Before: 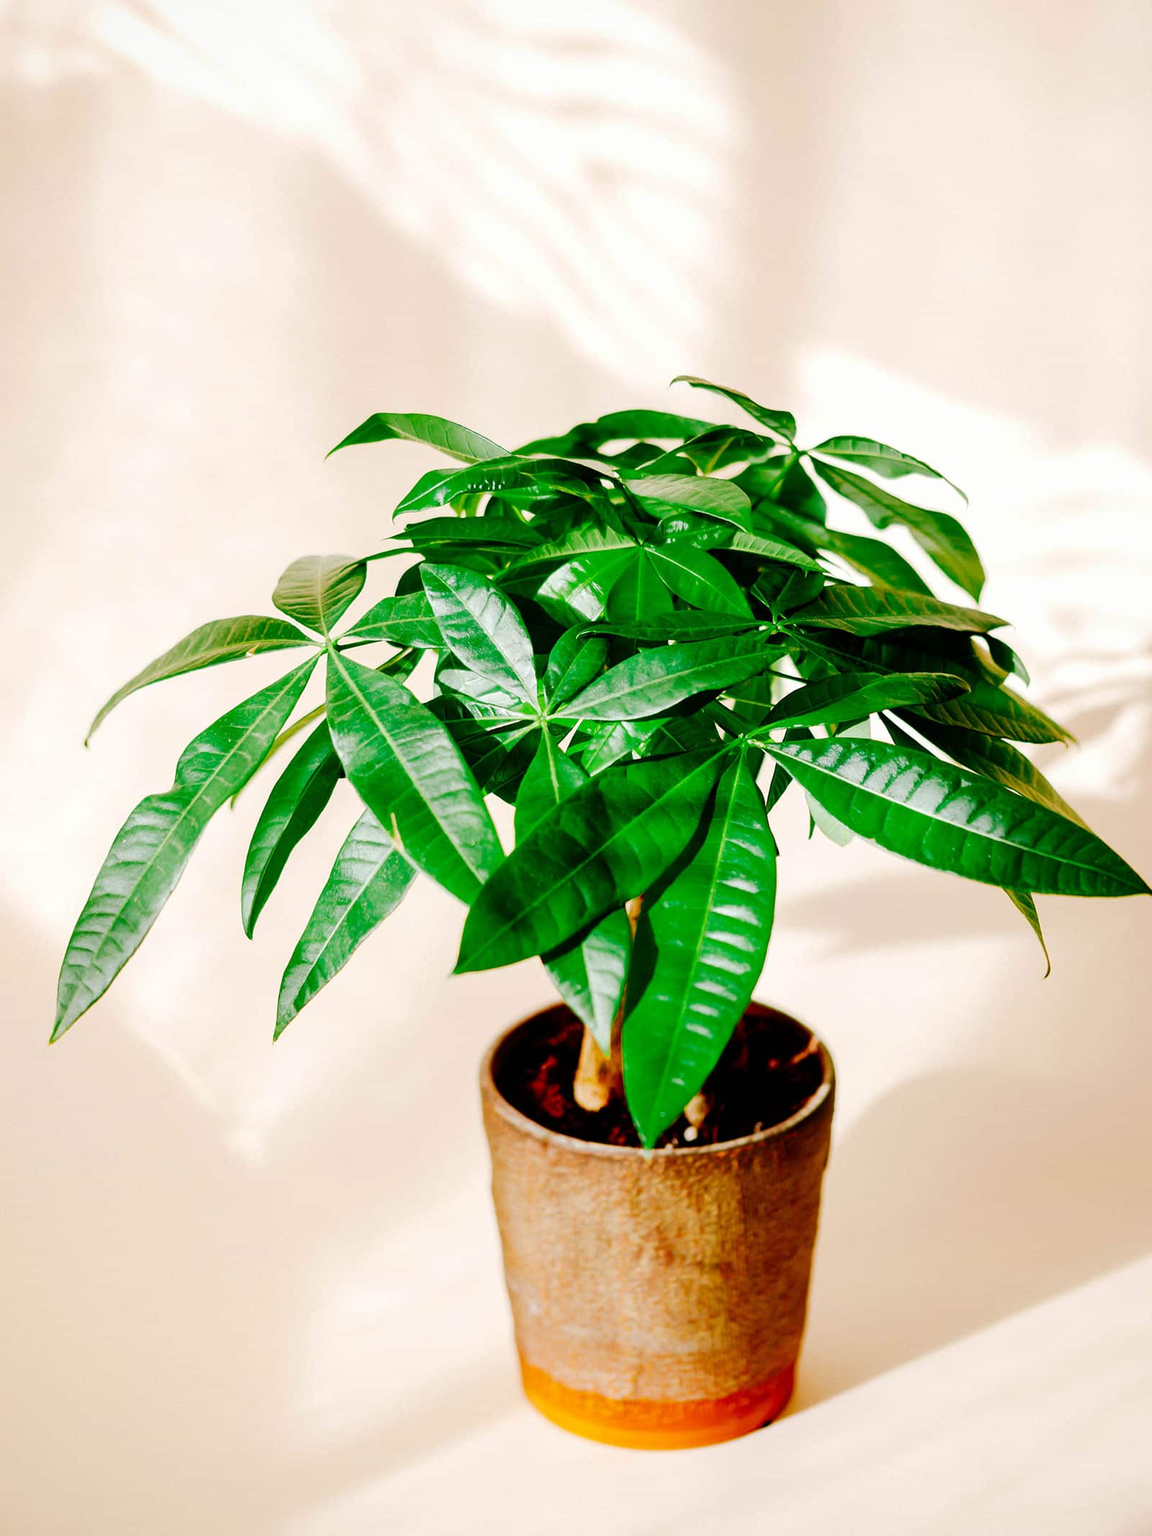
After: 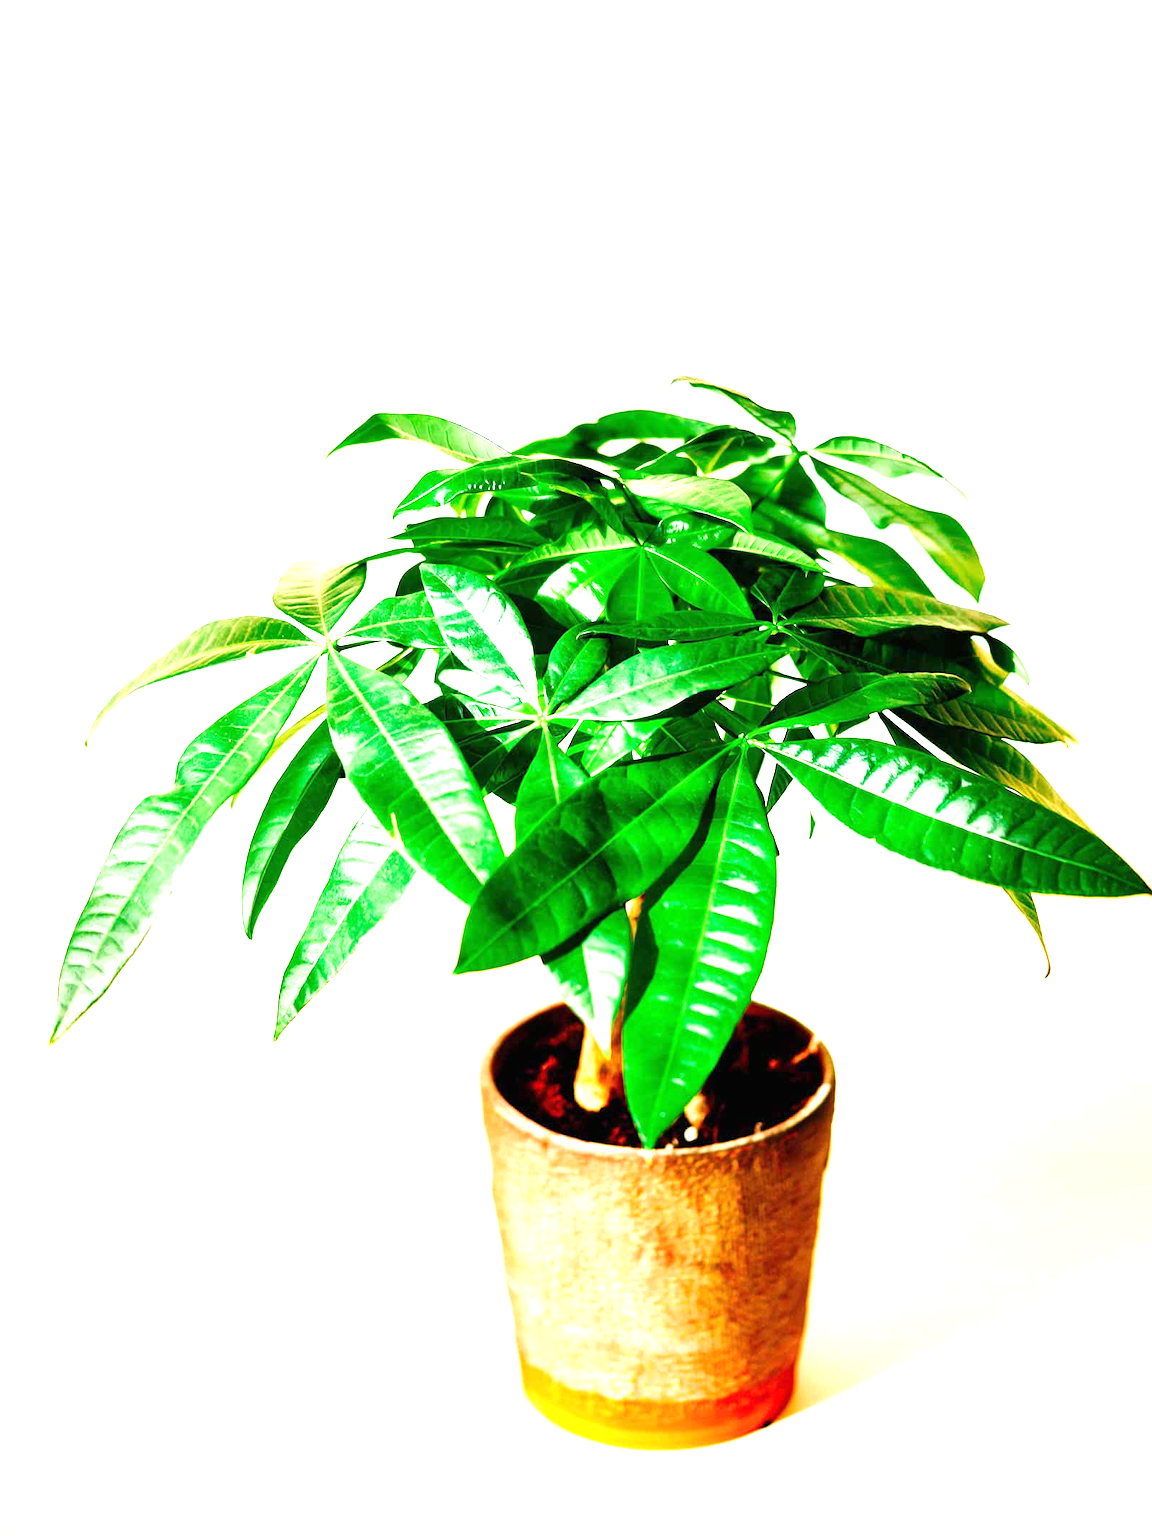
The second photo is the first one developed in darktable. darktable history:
exposure: black level correction 0, exposure 1.292 EV, compensate exposure bias true, compensate highlight preservation false
